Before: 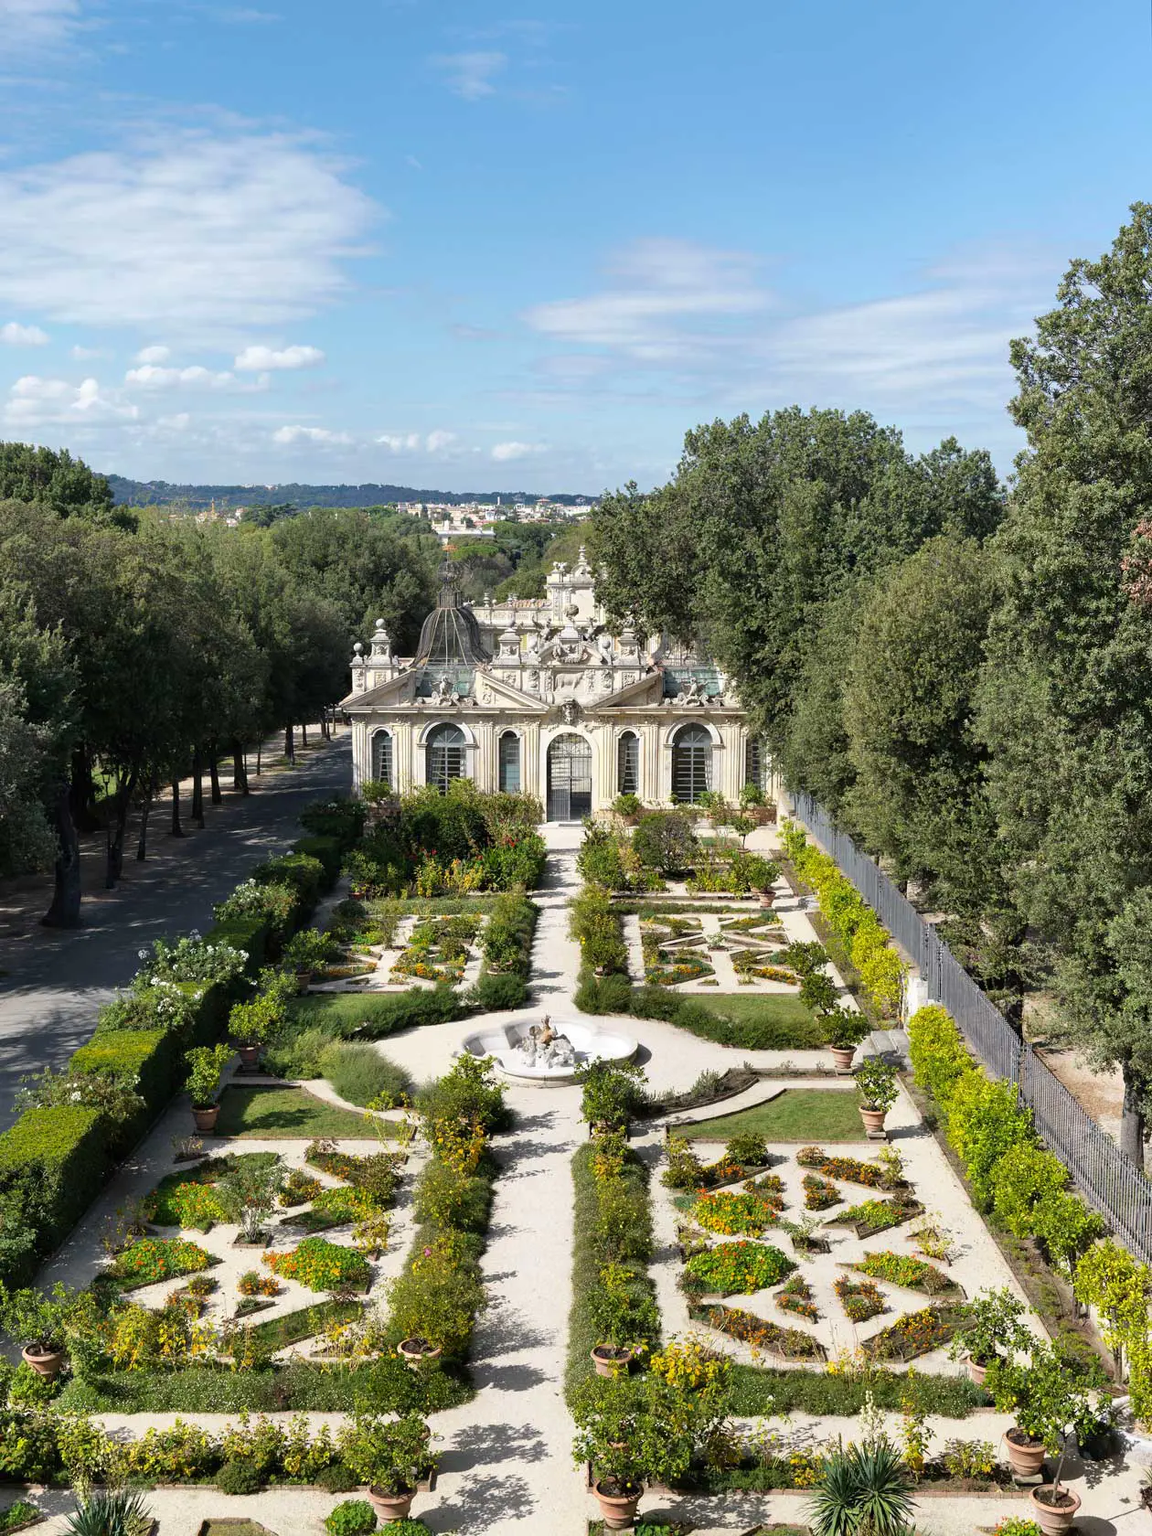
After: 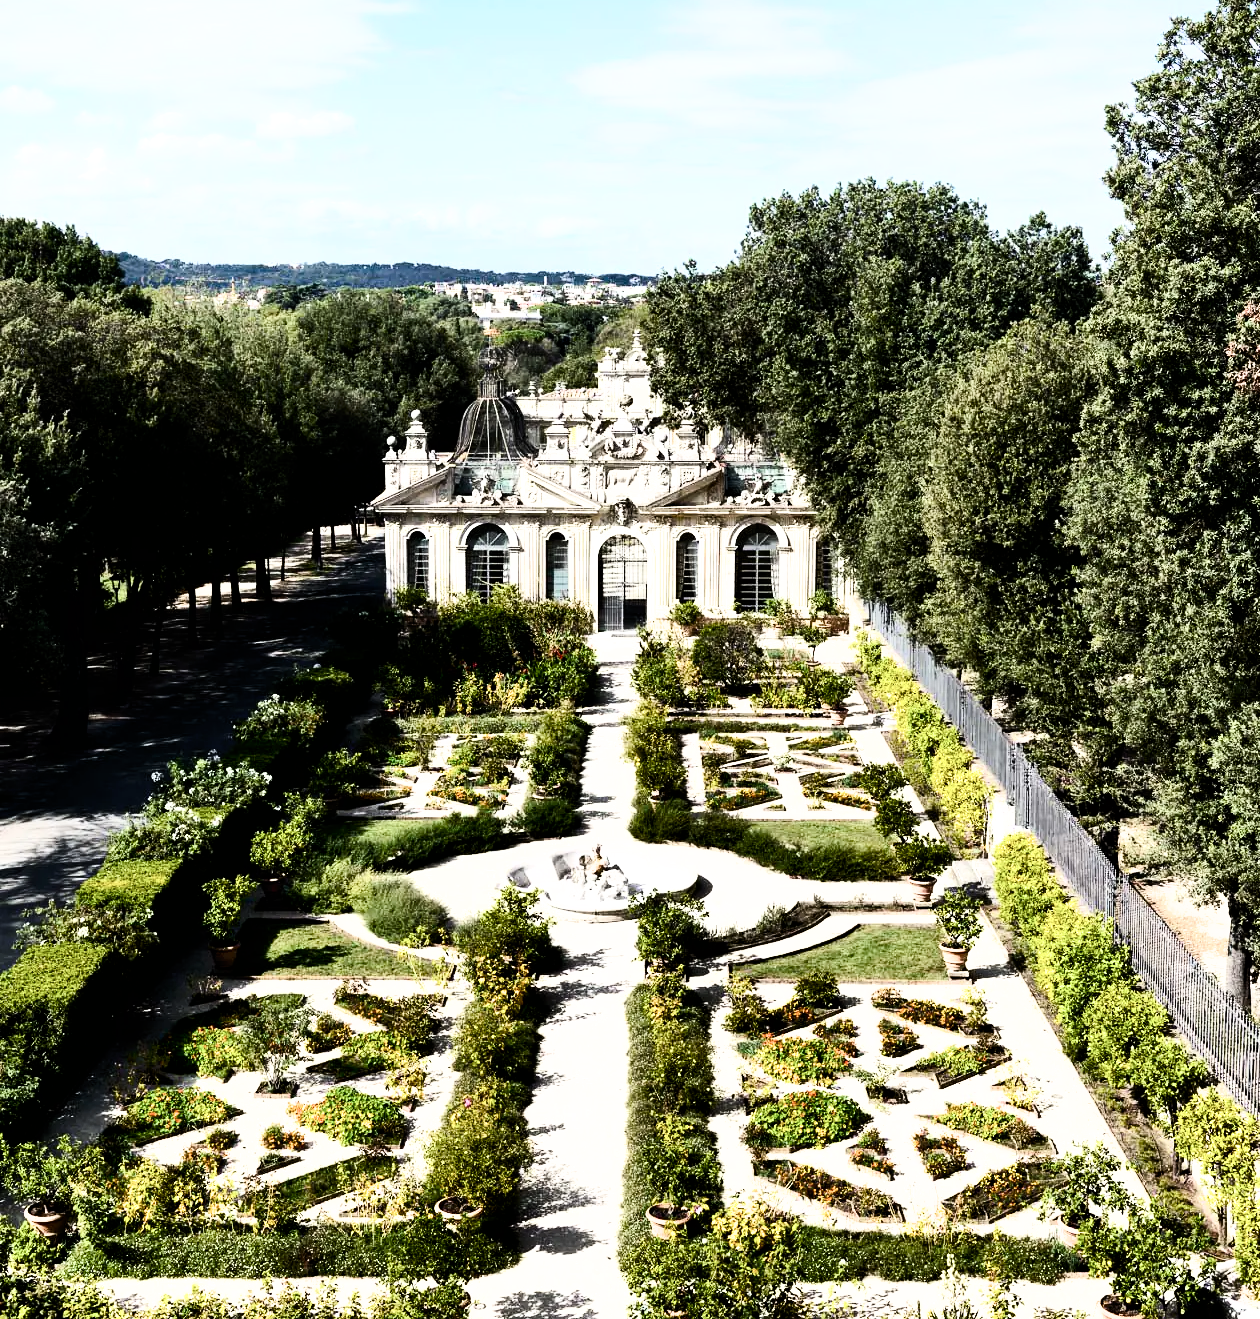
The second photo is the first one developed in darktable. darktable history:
crop and rotate: top 15.914%, bottom 5.525%
contrast brightness saturation: contrast 0.377, brightness 0.103
color balance rgb: perceptual saturation grading › global saturation 20%, perceptual saturation grading › highlights -25.881%, perceptual saturation grading › shadows 24.048%
filmic rgb: black relative exposure -8.28 EV, white relative exposure 2.23 EV, threshold 3.02 EV, hardness 7.08, latitude 85.66%, contrast 1.692, highlights saturation mix -3.94%, shadows ↔ highlights balance -1.9%, enable highlight reconstruction true
